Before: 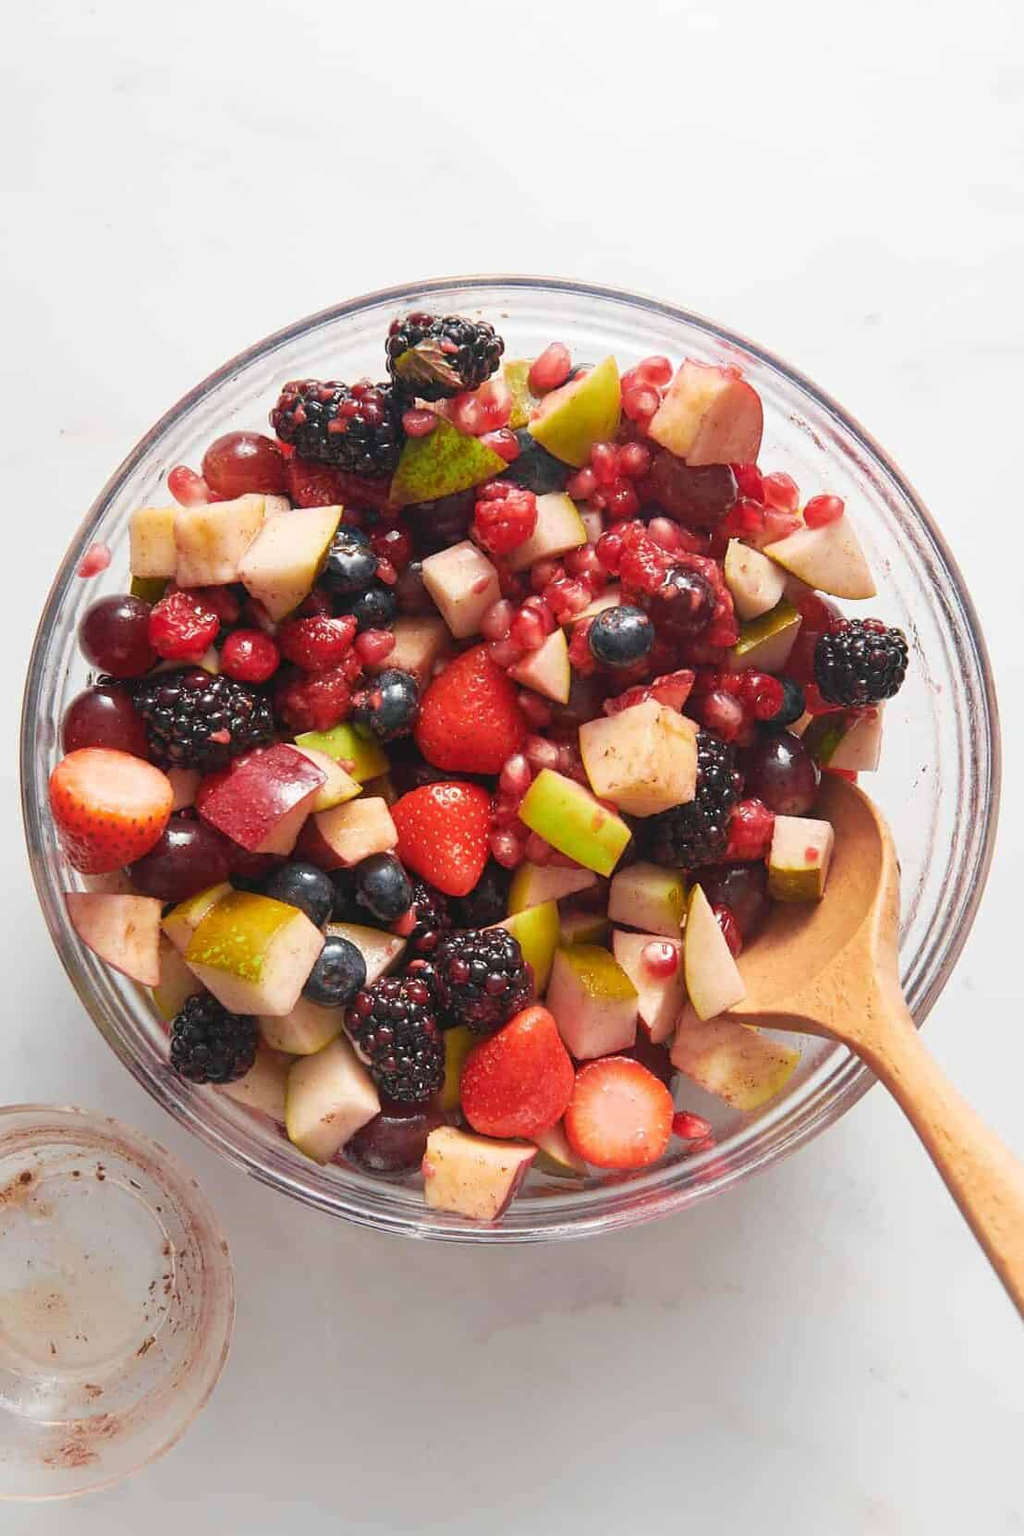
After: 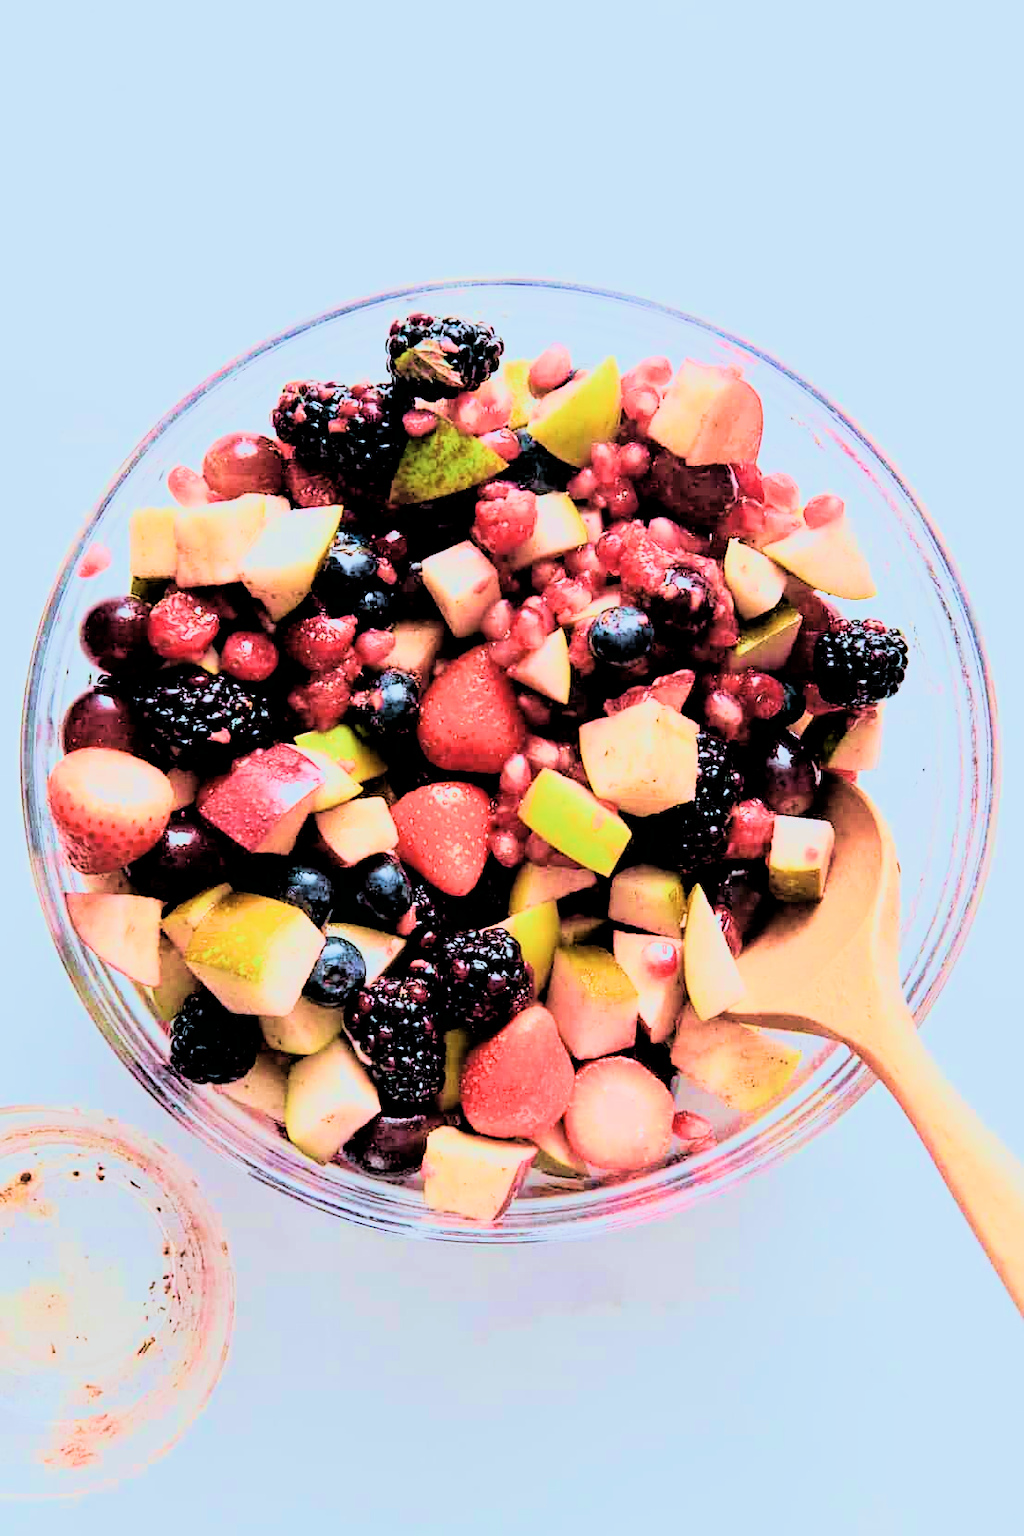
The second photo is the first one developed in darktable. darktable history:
color calibration: illuminant F (fluorescent), F source F9 (Cool White Deluxe 4150 K) – high CRI, x 0.374, y 0.373, temperature 4158.34 K
rgb curve: curves: ch0 [(0, 0) (0.21, 0.15) (0.24, 0.21) (0.5, 0.75) (0.75, 0.96) (0.89, 0.99) (1, 1)]; ch1 [(0, 0.02) (0.21, 0.13) (0.25, 0.2) (0.5, 0.67) (0.75, 0.9) (0.89, 0.97) (1, 1)]; ch2 [(0, 0.02) (0.21, 0.13) (0.25, 0.2) (0.5, 0.67) (0.75, 0.9) (0.89, 0.97) (1, 1)], compensate middle gray true
velvia: strength 75%
filmic rgb: black relative exposure -3.31 EV, white relative exposure 3.45 EV, hardness 2.36, contrast 1.103
